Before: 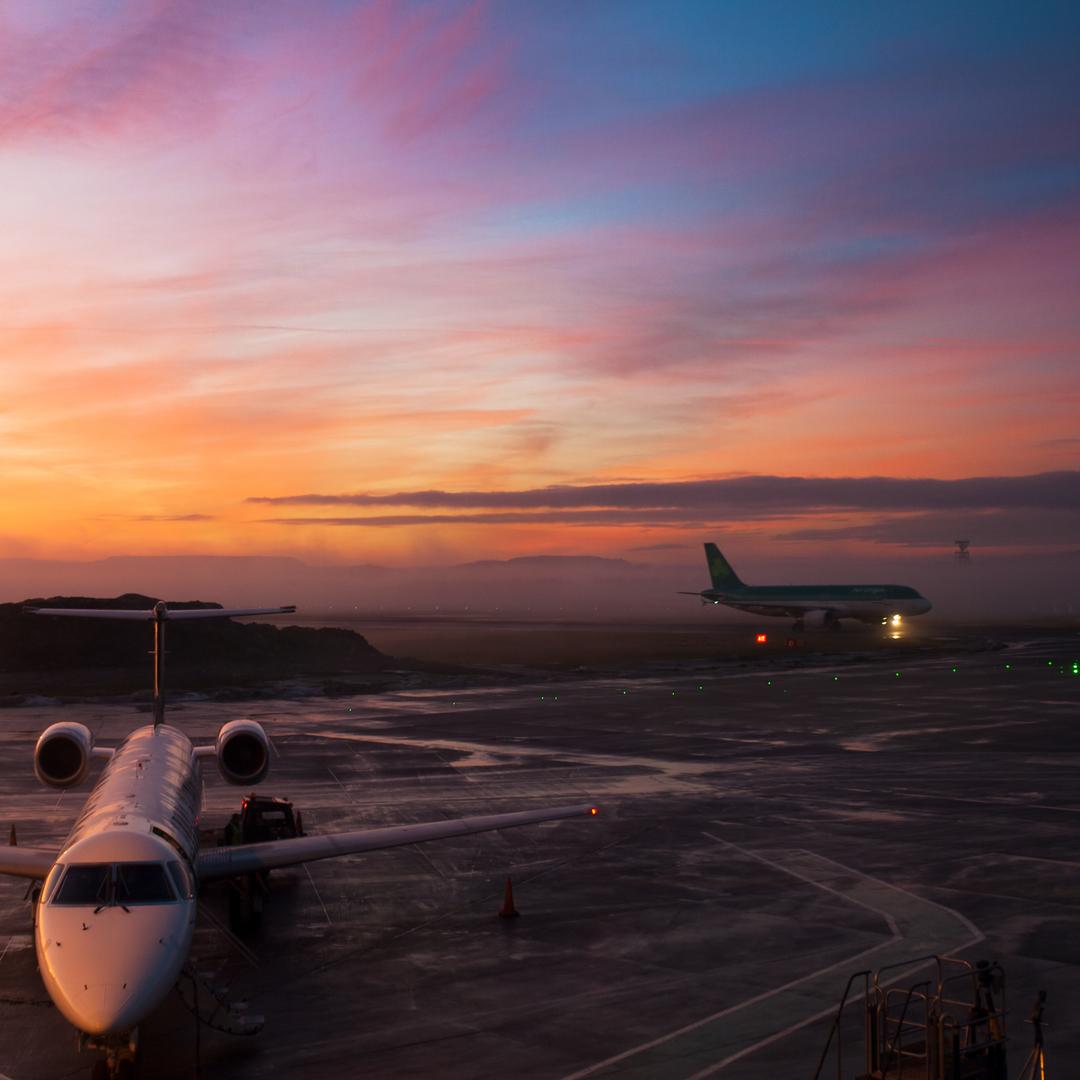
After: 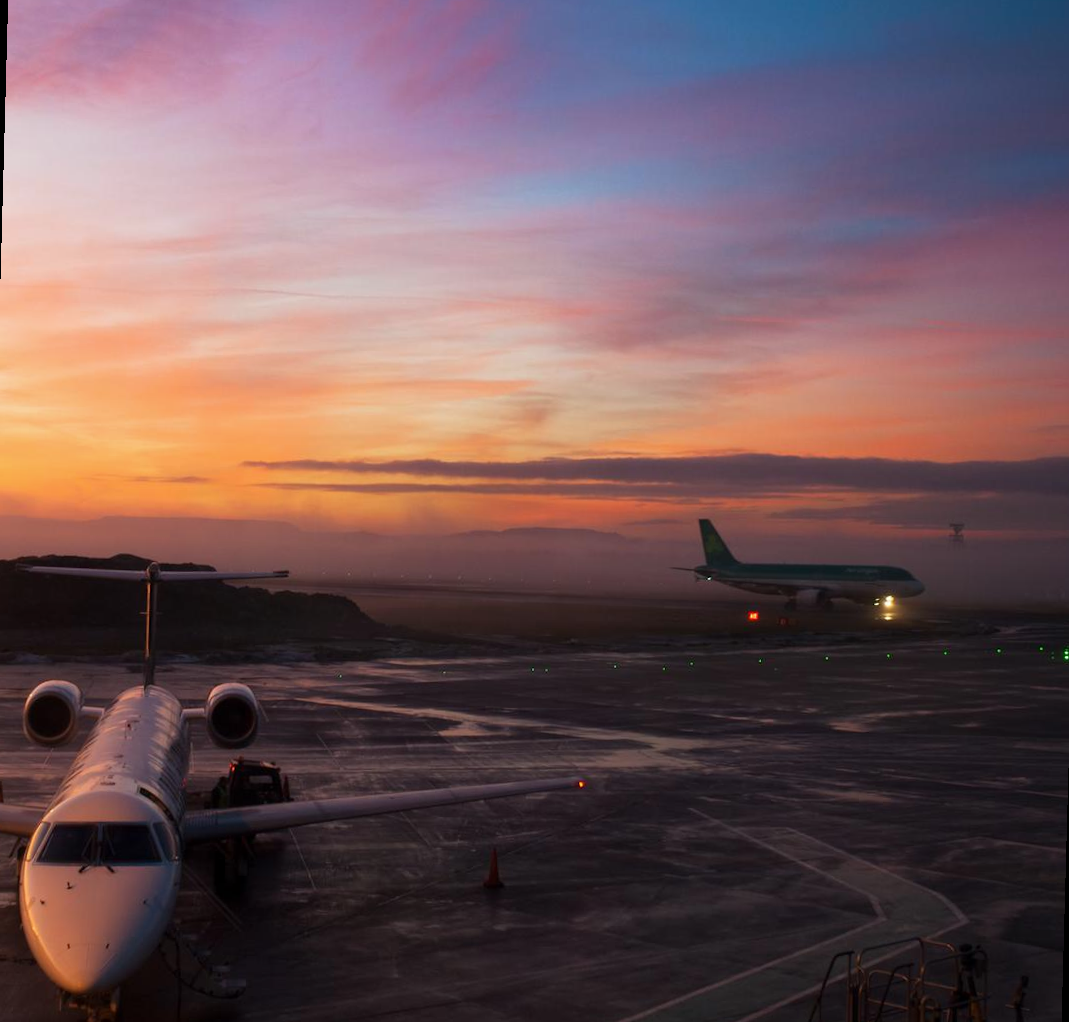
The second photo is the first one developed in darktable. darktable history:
rotate and perspective: rotation 1.57°, crop left 0.018, crop right 0.982, crop top 0.039, crop bottom 0.961
white balance: red 0.978, blue 0.999
